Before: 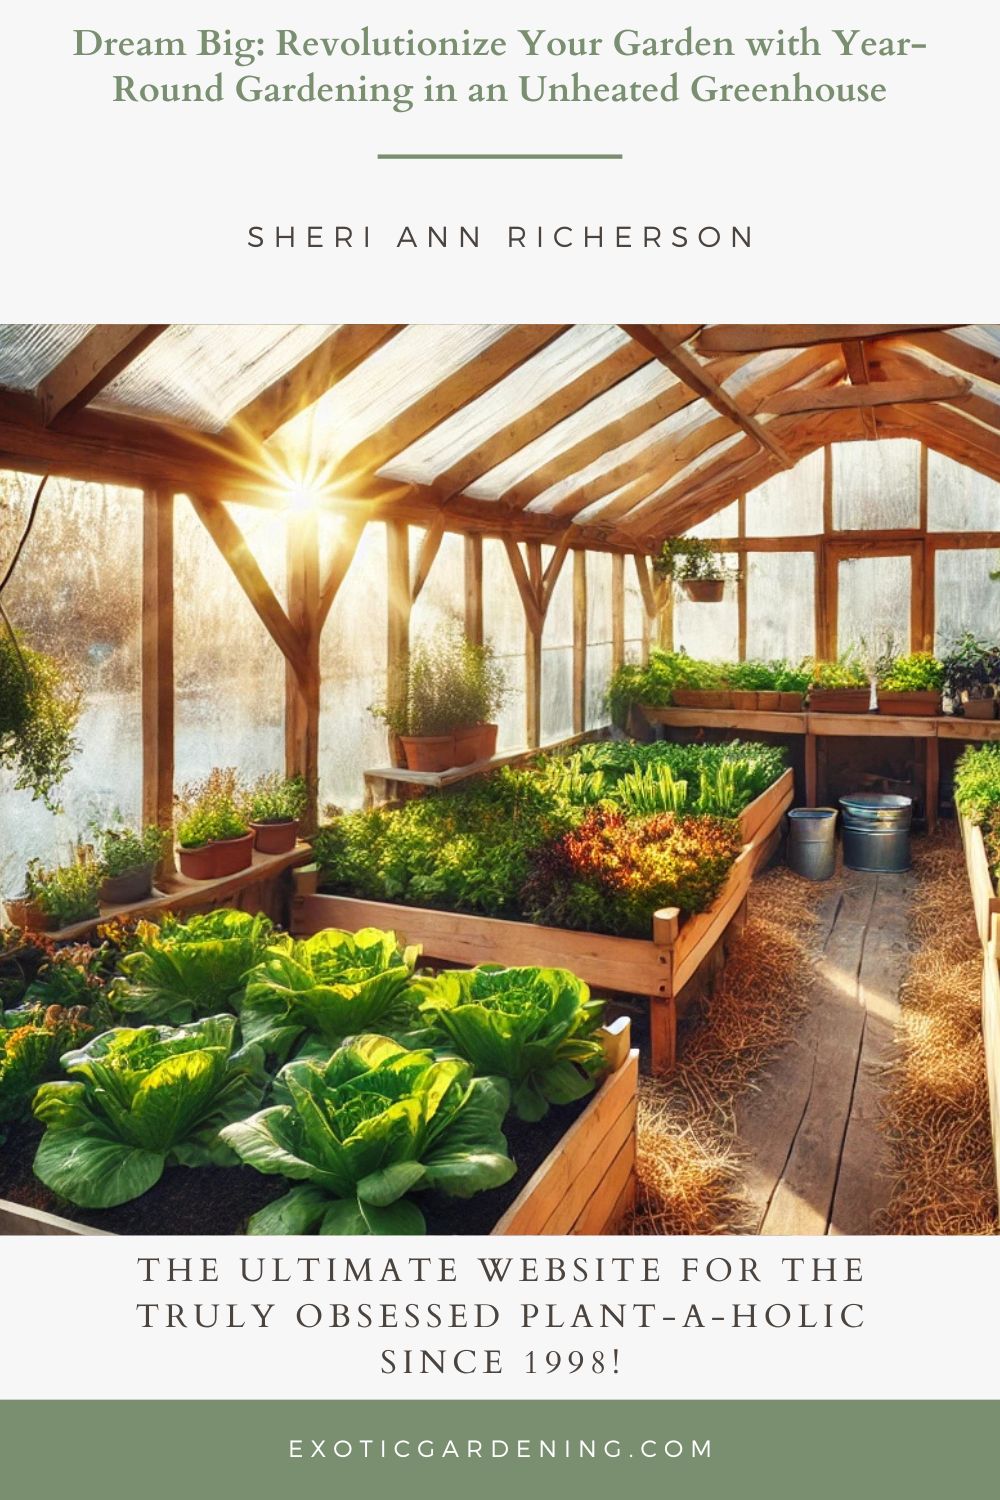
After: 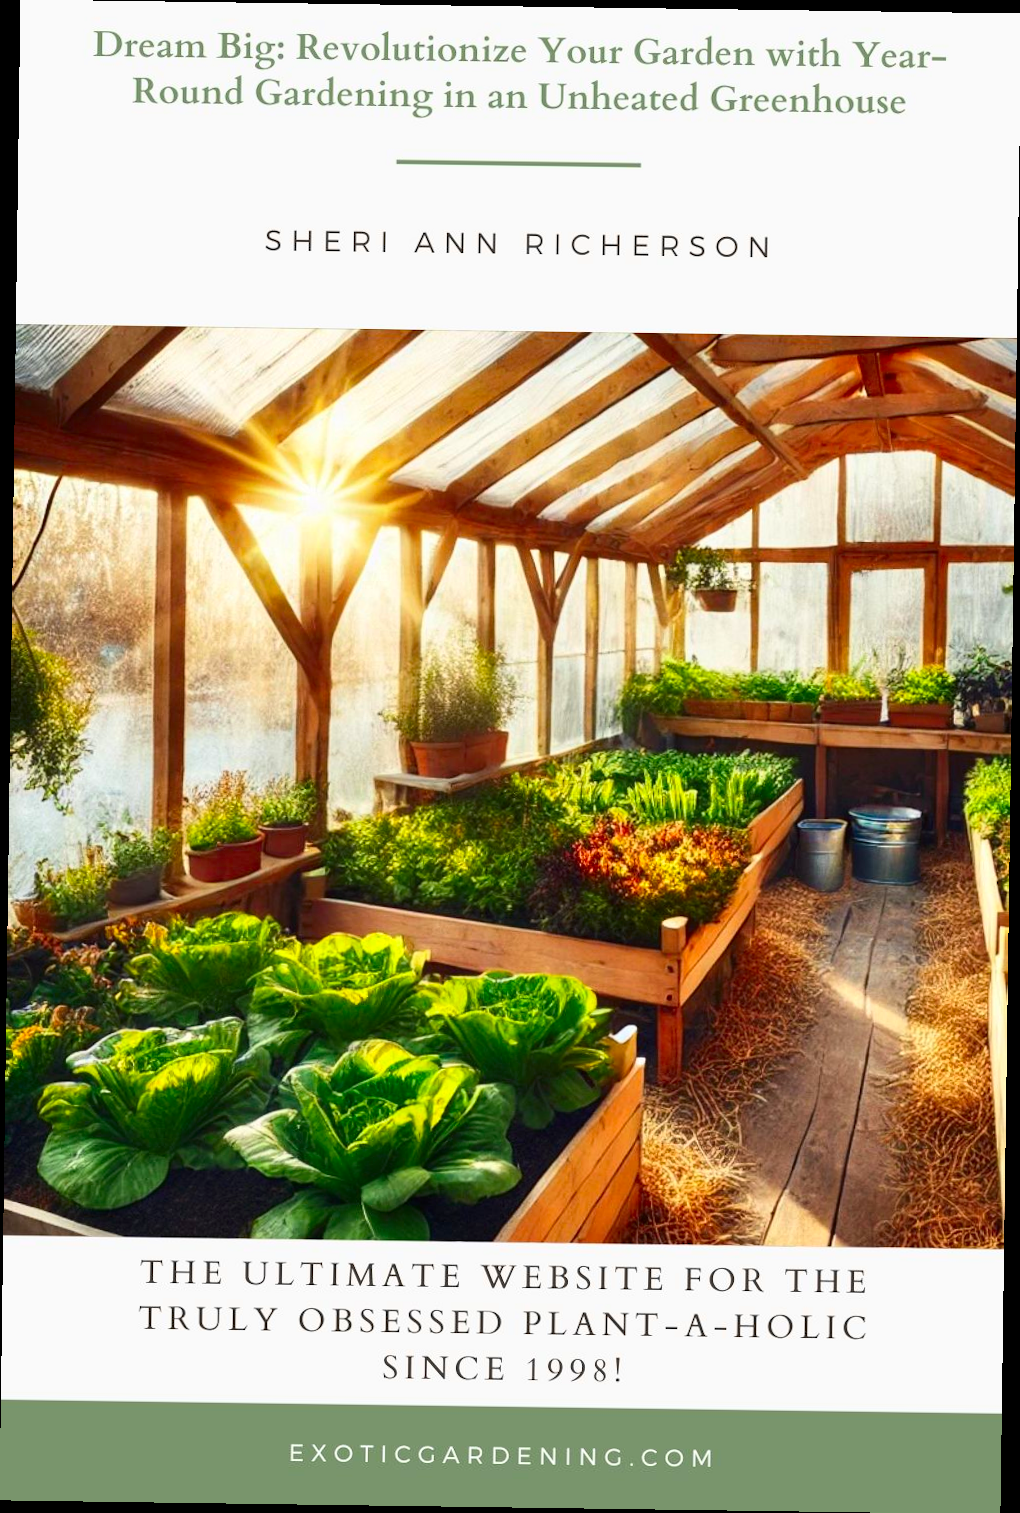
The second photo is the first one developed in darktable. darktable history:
contrast brightness saturation: contrast 0.16, saturation 0.32
rotate and perspective: rotation 0.8°, automatic cropping off
